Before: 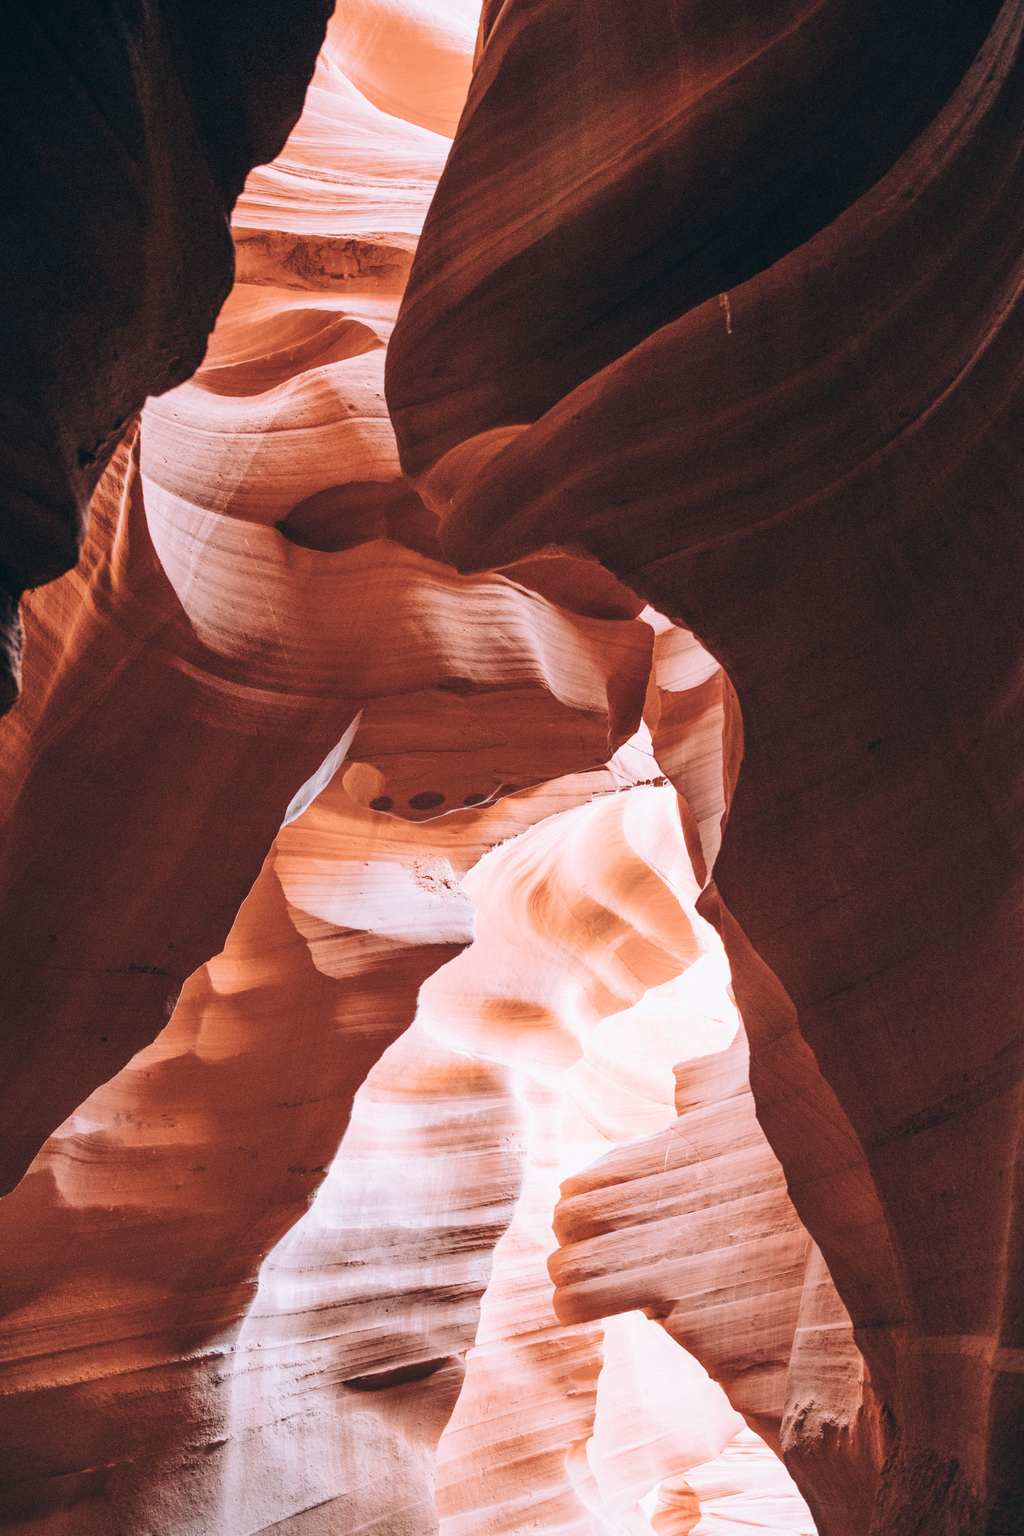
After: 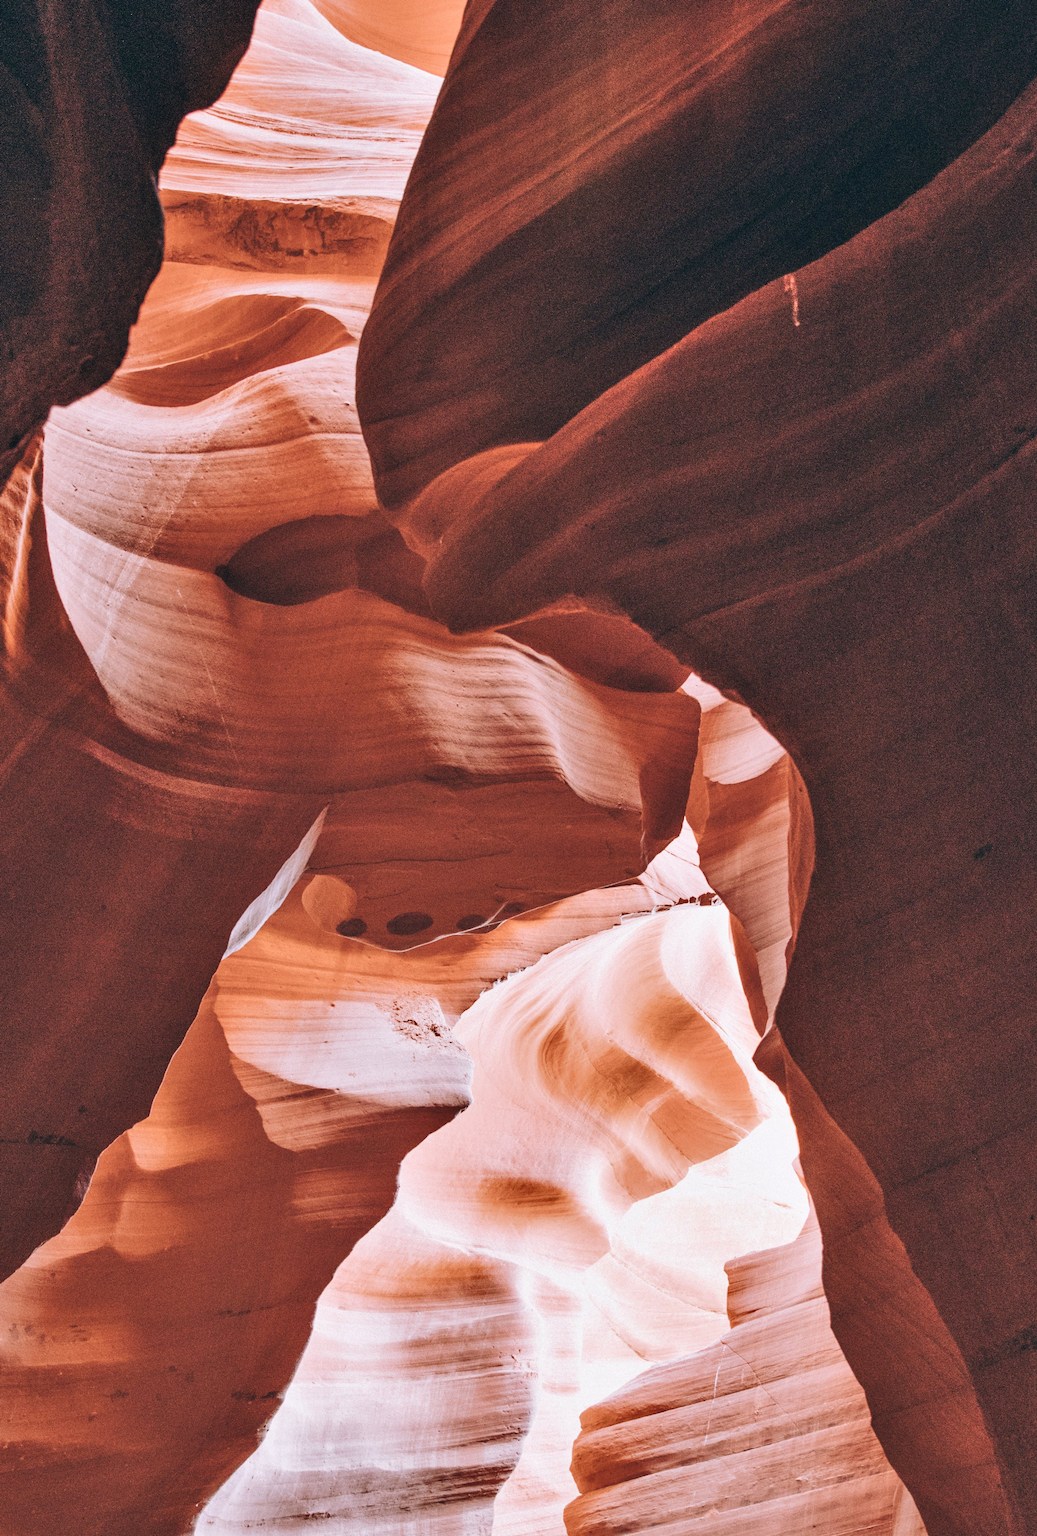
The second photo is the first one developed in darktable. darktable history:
shadows and highlights: shadows 52.65, soften with gaussian
crop and rotate: left 10.45%, top 5.148%, right 10.318%, bottom 16.672%
tone equalizer: on, module defaults
